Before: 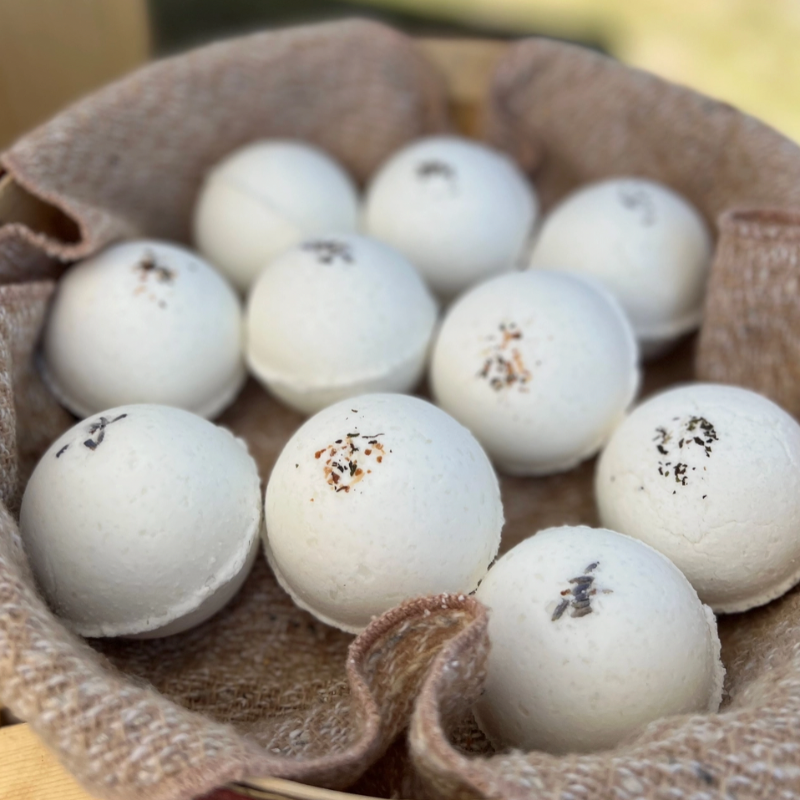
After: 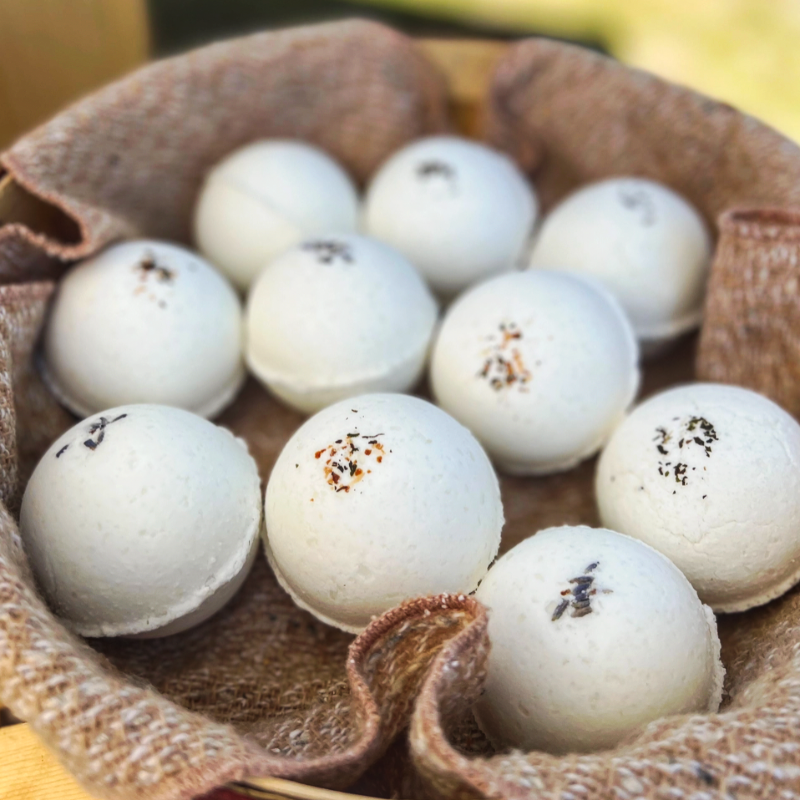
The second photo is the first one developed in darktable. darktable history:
color balance: lift [1.007, 1, 1, 1], gamma [1.097, 1, 1, 1]
local contrast: on, module defaults
contrast brightness saturation: brightness -0.02, saturation 0.35
tone curve: curves: ch0 [(0, 0) (0.003, 0.003) (0.011, 0.011) (0.025, 0.022) (0.044, 0.039) (0.069, 0.055) (0.1, 0.074) (0.136, 0.101) (0.177, 0.134) (0.224, 0.171) (0.277, 0.216) (0.335, 0.277) (0.399, 0.345) (0.468, 0.427) (0.543, 0.526) (0.623, 0.636) (0.709, 0.731) (0.801, 0.822) (0.898, 0.917) (1, 1)], preserve colors none
